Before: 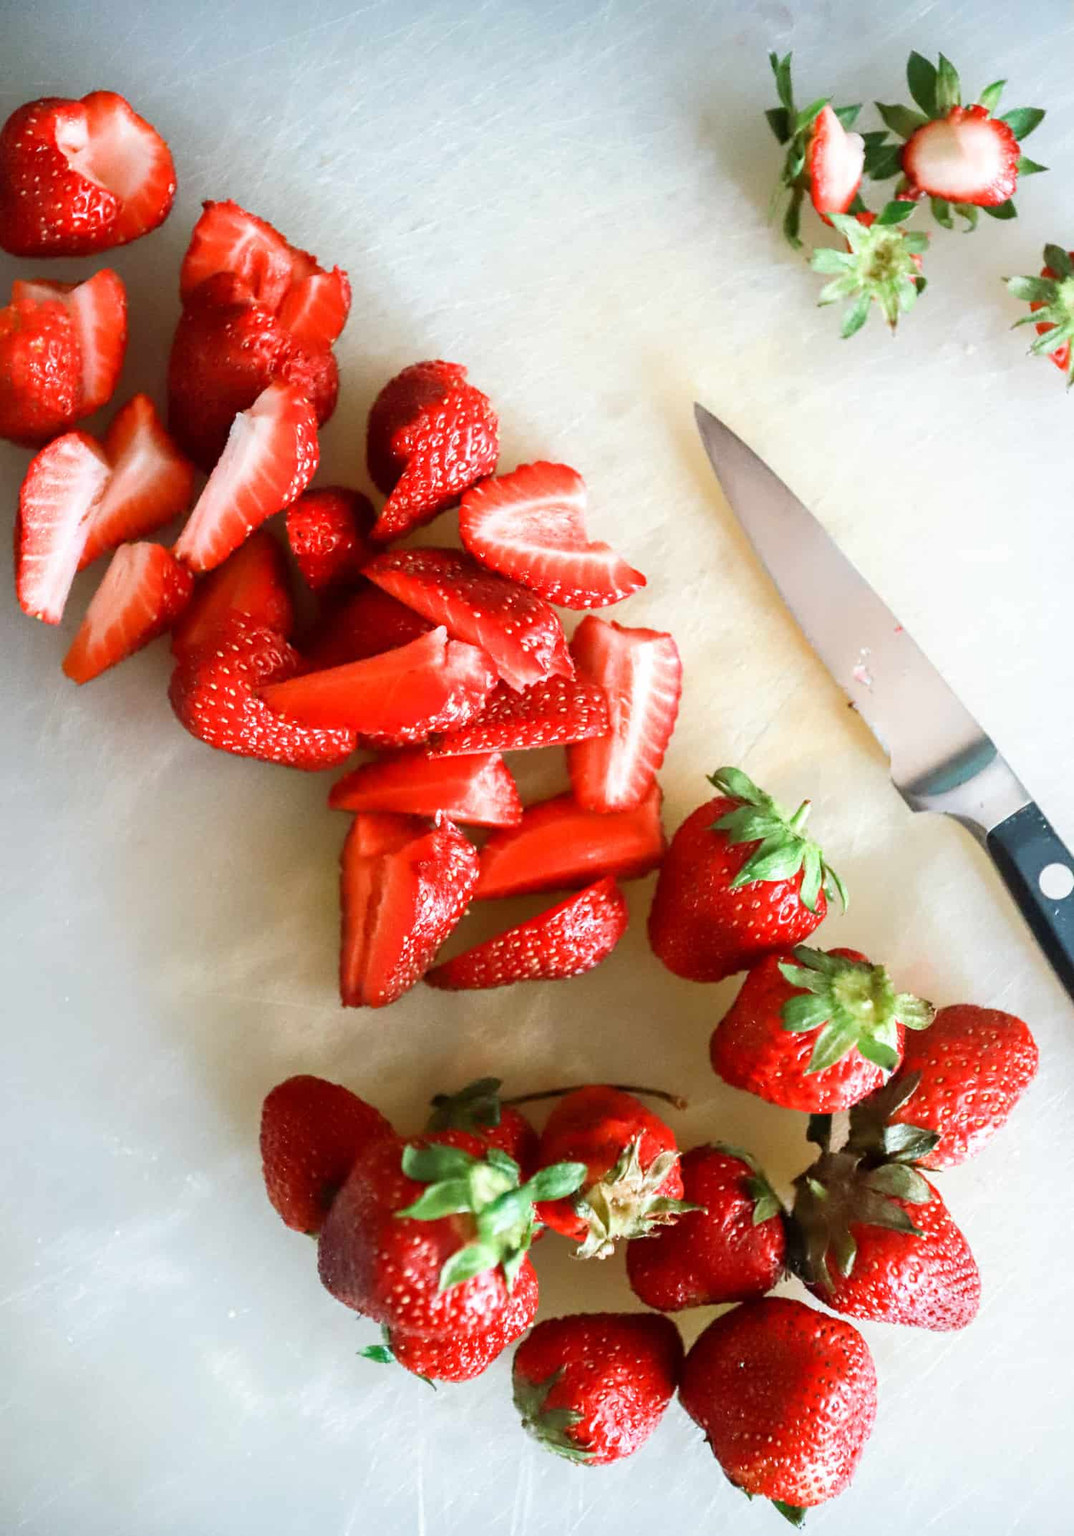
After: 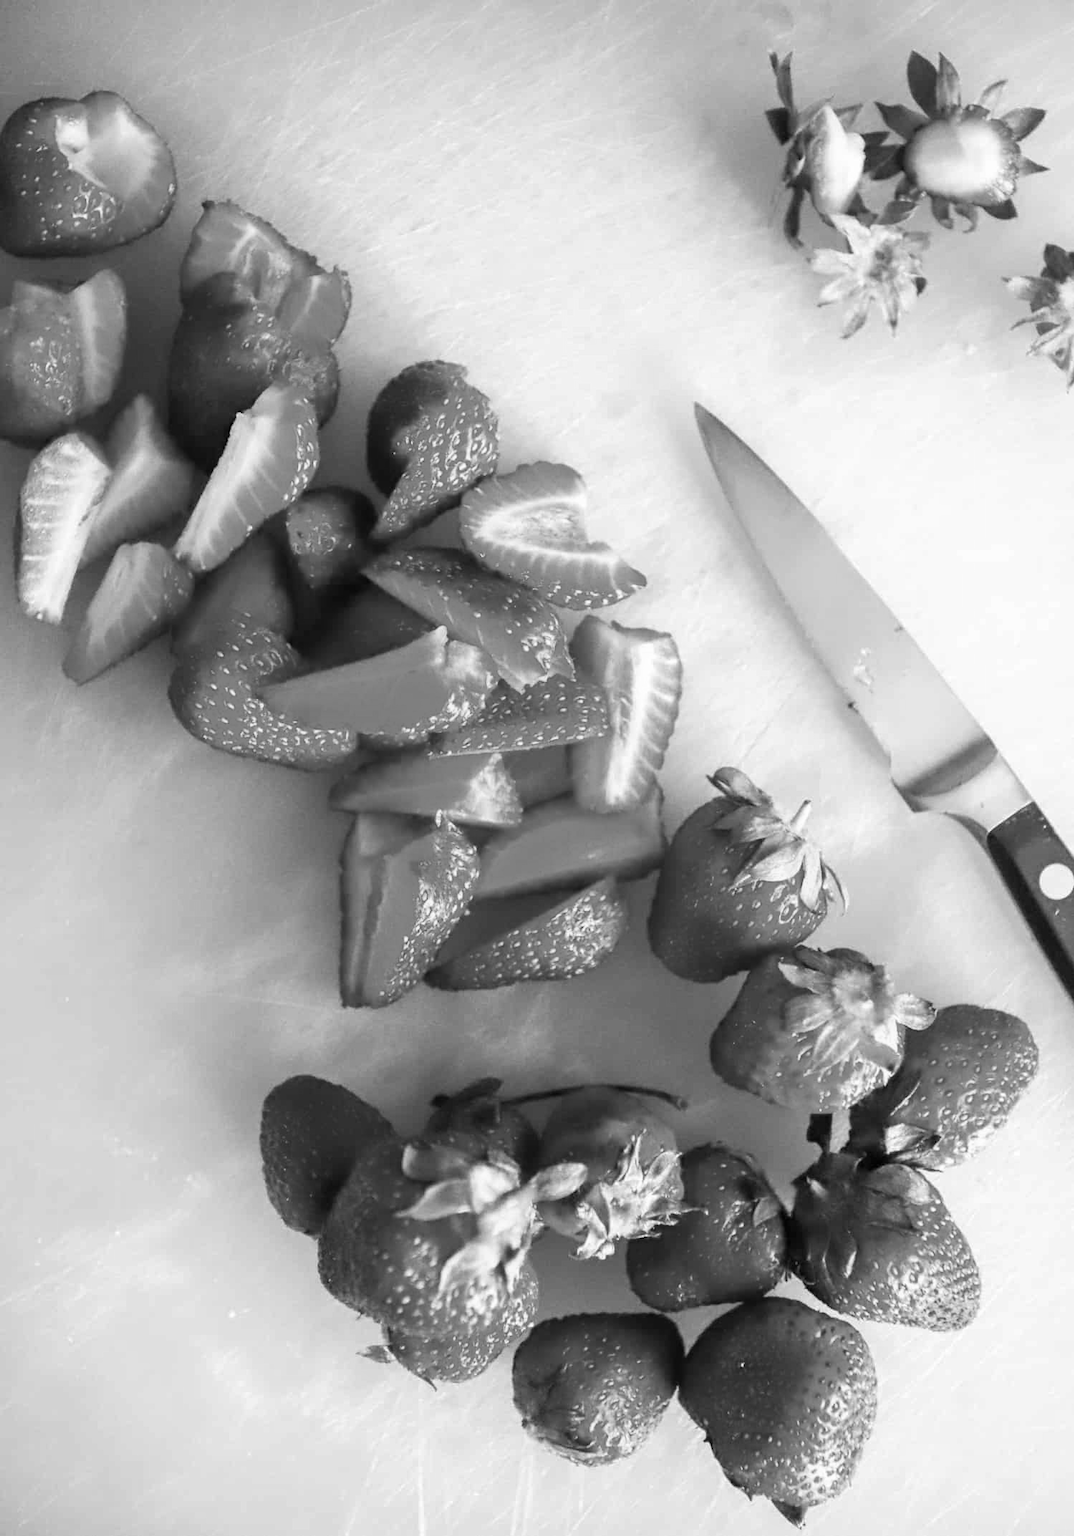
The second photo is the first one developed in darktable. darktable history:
velvia: on, module defaults
monochrome: on, module defaults
